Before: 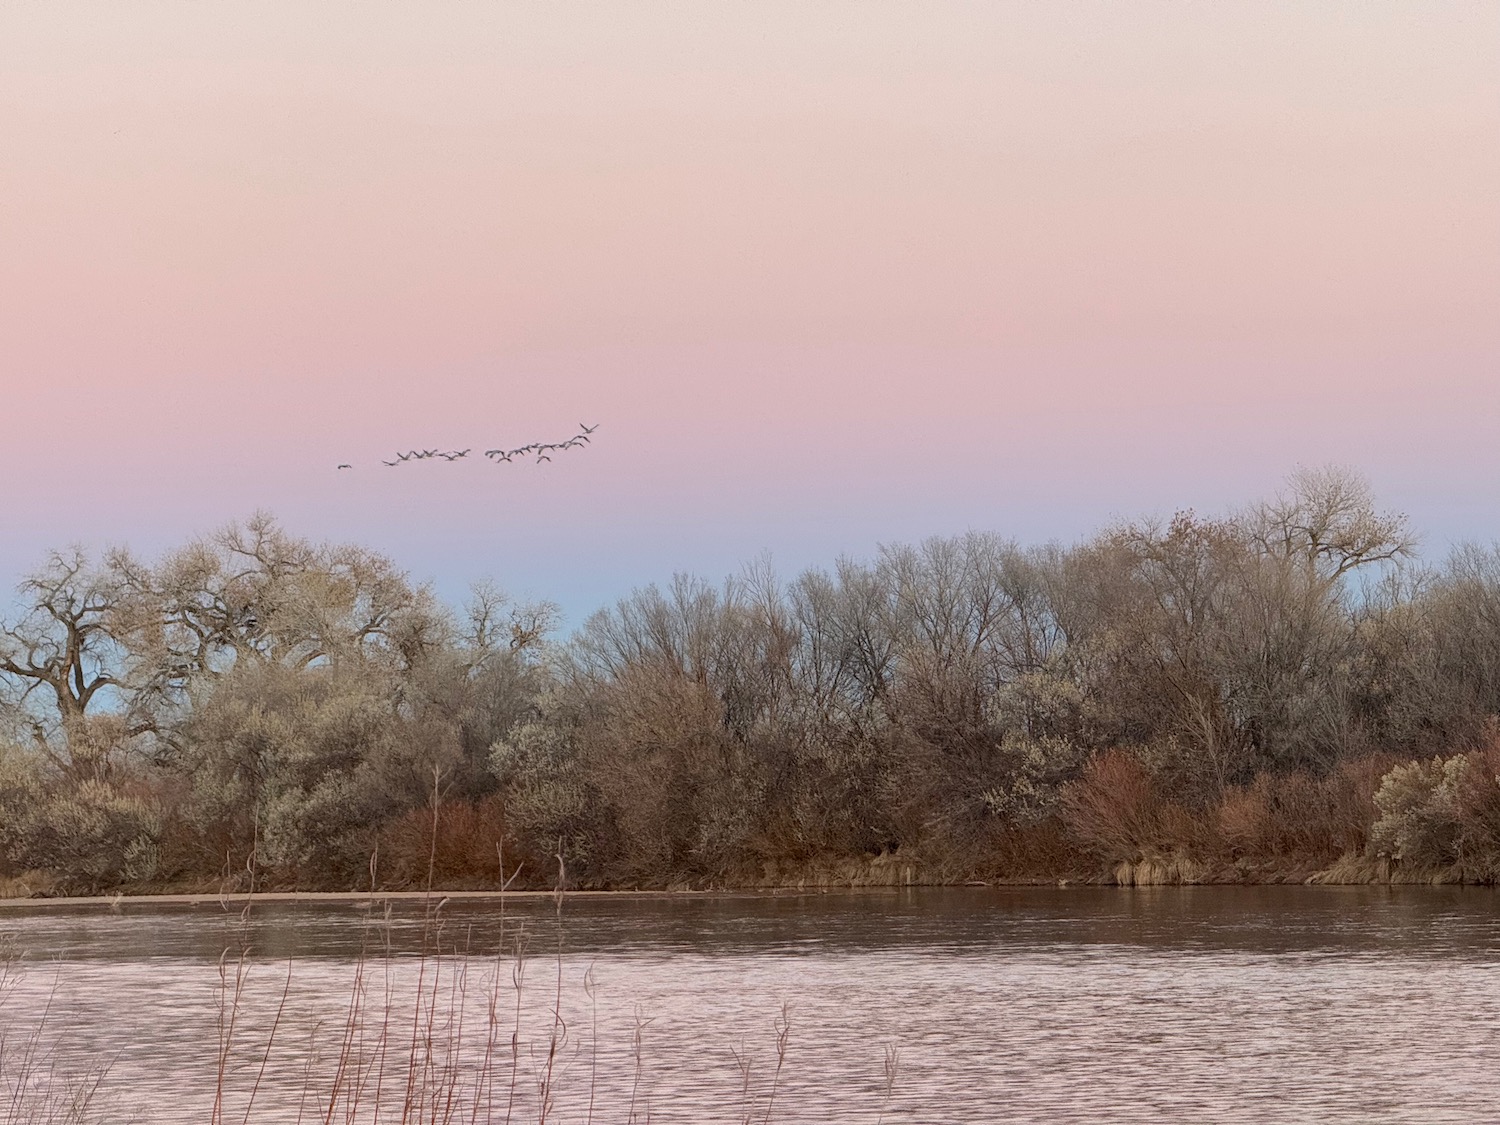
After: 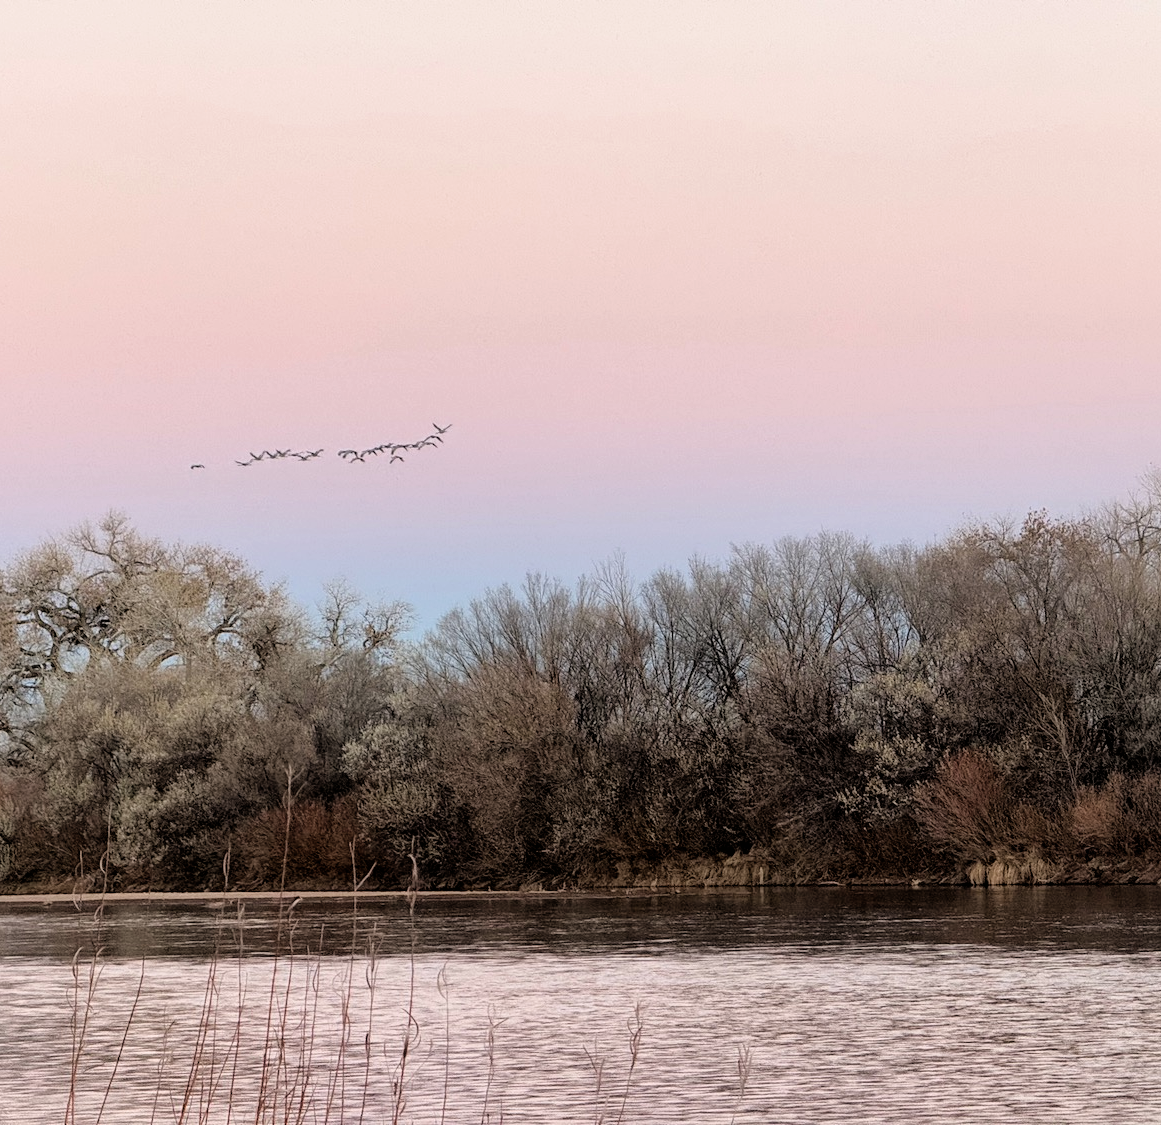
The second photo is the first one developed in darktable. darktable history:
shadows and highlights: shadows 25.45, highlights -24.26
crop: left 9.864%, right 12.733%
filmic rgb: black relative exposure -3.65 EV, white relative exposure 2.44 EV, hardness 3.29, preserve chrominance max RGB, iterations of high-quality reconstruction 0
